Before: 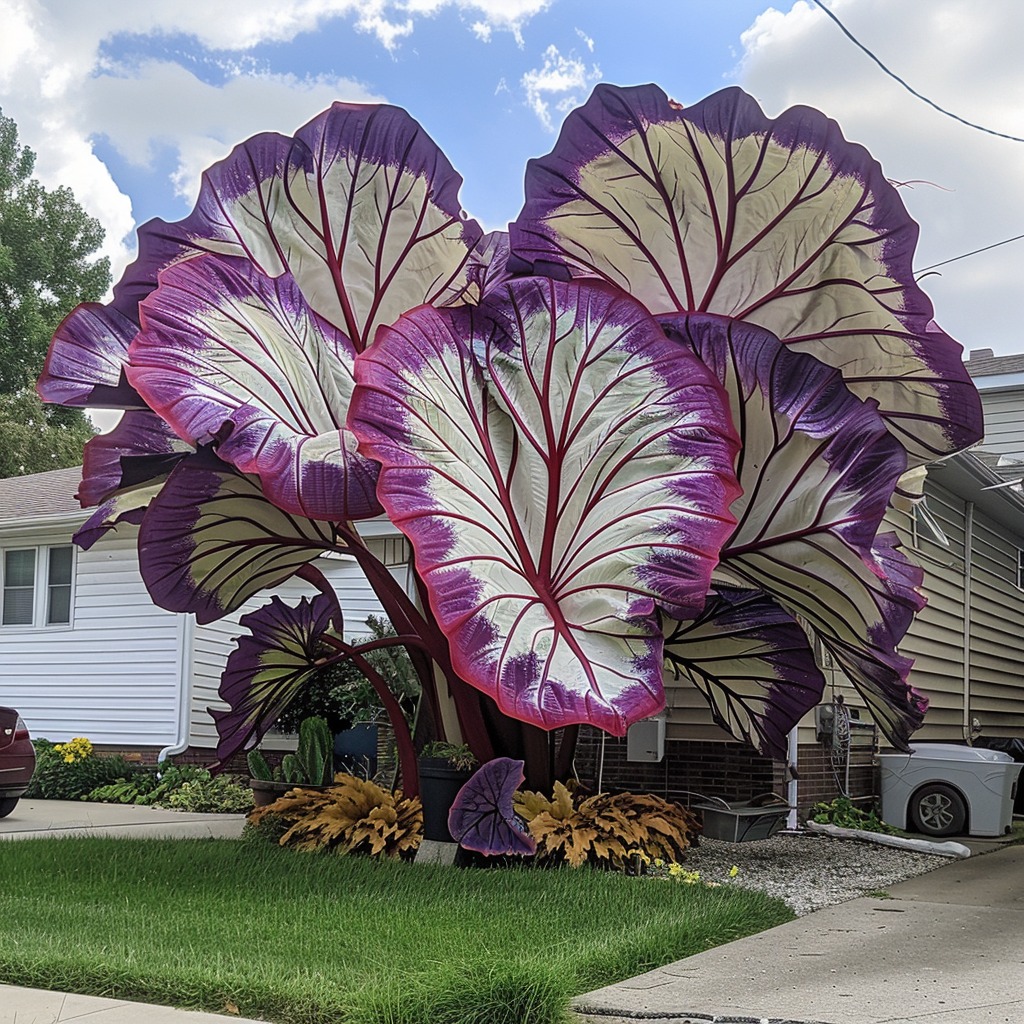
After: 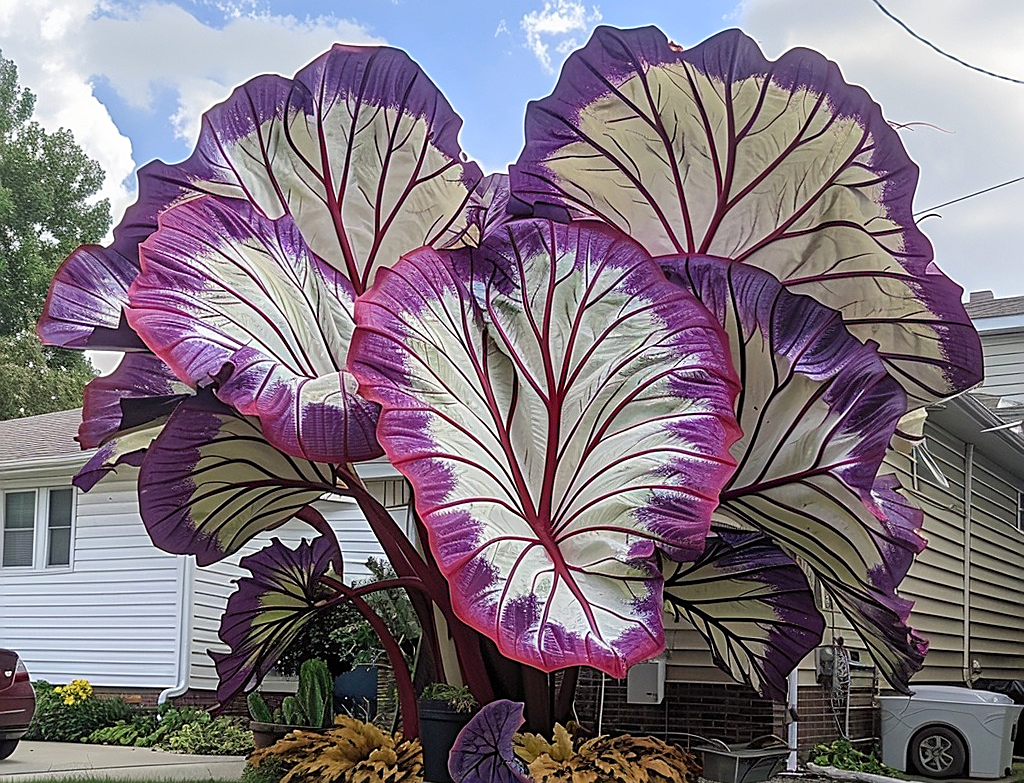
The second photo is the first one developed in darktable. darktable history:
crop: top 5.681%, bottom 17.694%
tone equalizer: on, module defaults
sharpen: on, module defaults
levels: levels [0, 0.478, 1]
